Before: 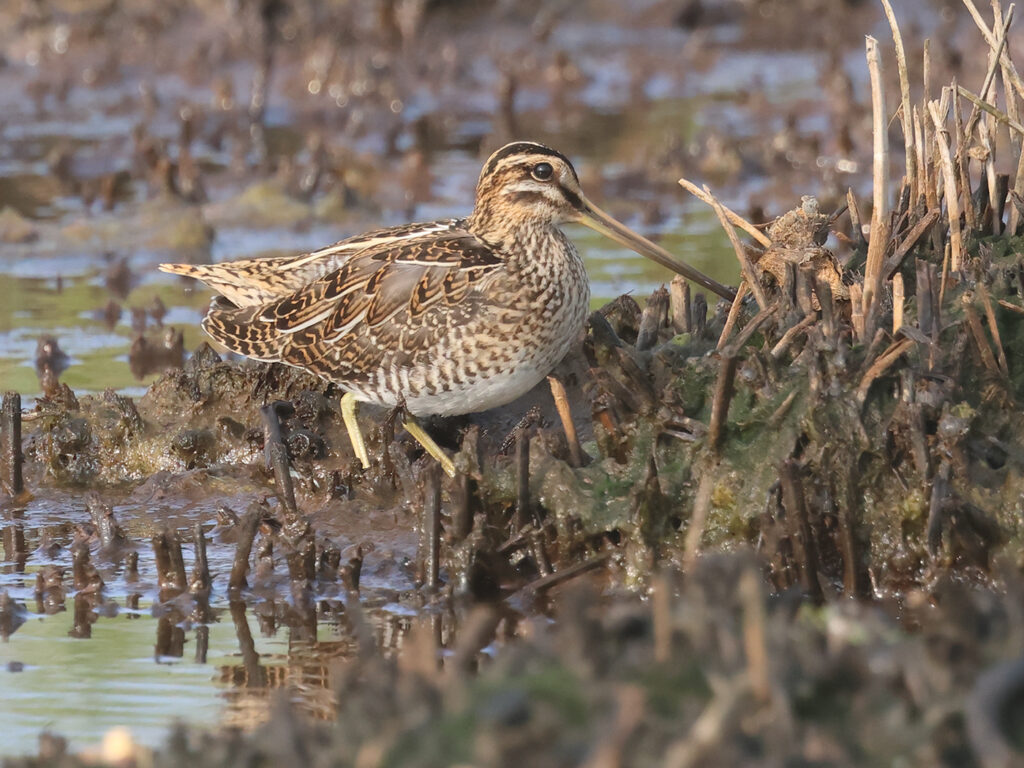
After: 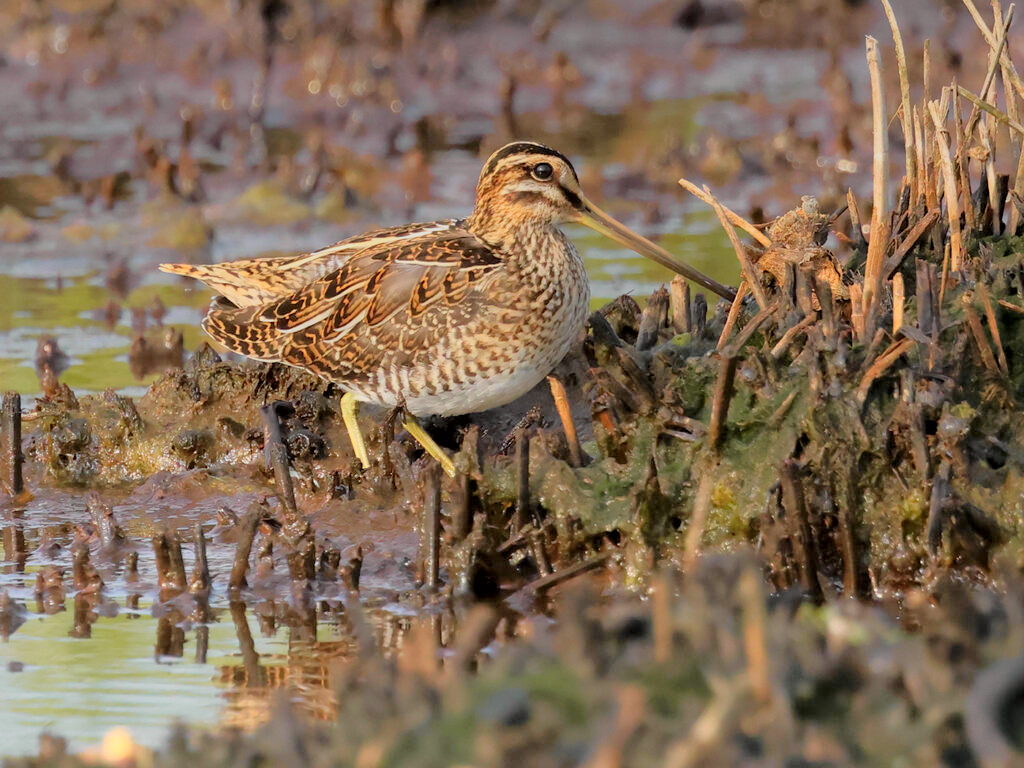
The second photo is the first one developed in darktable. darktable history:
contrast brightness saturation: brightness -0.09
rgb levels: preserve colors sum RGB, levels [[0.038, 0.433, 0.934], [0, 0.5, 1], [0, 0.5, 1]]
graduated density: on, module defaults
tone curve: curves: ch0 [(0, 0) (0.062, 0.023) (0.168, 0.142) (0.359, 0.44) (0.469, 0.544) (0.634, 0.722) (0.839, 0.909) (0.998, 0.978)]; ch1 [(0, 0) (0.437, 0.453) (0.472, 0.47) (0.502, 0.504) (0.527, 0.546) (0.568, 0.619) (0.608, 0.665) (0.669, 0.748) (0.859, 0.899) (1, 1)]; ch2 [(0, 0) (0.33, 0.301) (0.421, 0.443) (0.473, 0.501) (0.504, 0.504) (0.535, 0.564) (0.575, 0.625) (0.608, 0.676) (1, 1)], color space Lab, independent channels, preserve colors none
